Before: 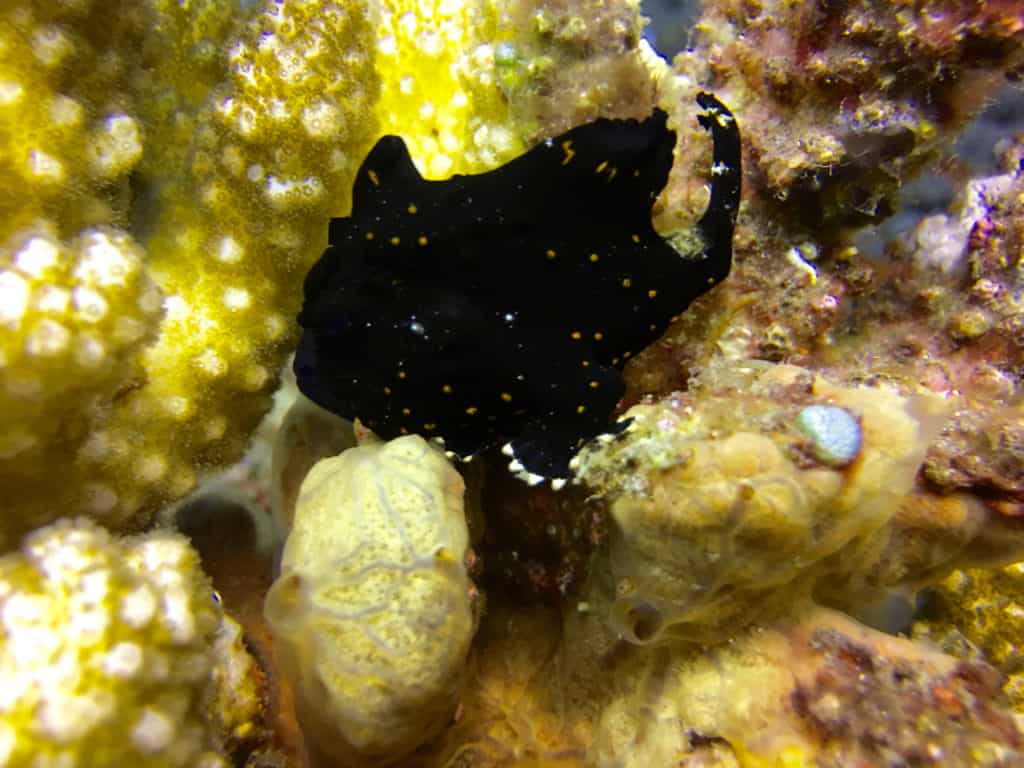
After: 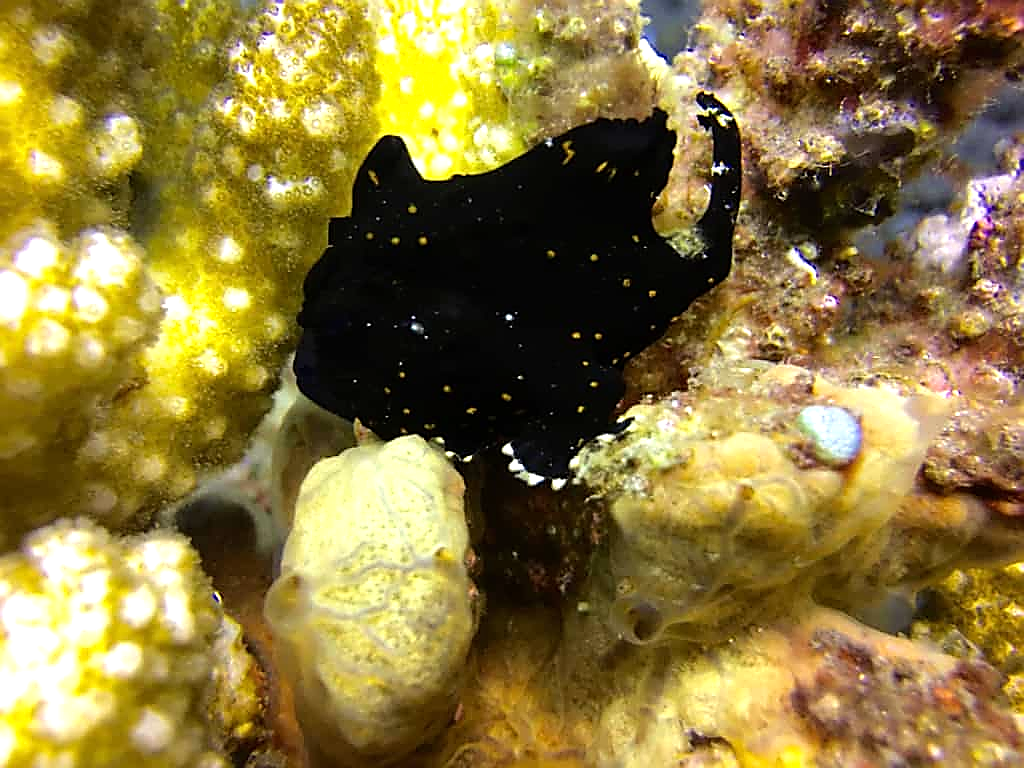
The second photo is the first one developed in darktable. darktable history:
tone equalizer: -8 EV -0.44 EV, -7 EV -0.41 EV, -6 EV -0.311 EV, -5 EV -0.245 EV, -3 EV 0.202 EV, -2 EV 0.331 EV, -1 EV 0.372 EV, +0 EV 0.42 EV
sharpen: radius 1.425, amount 1.233, threshold 0.75
